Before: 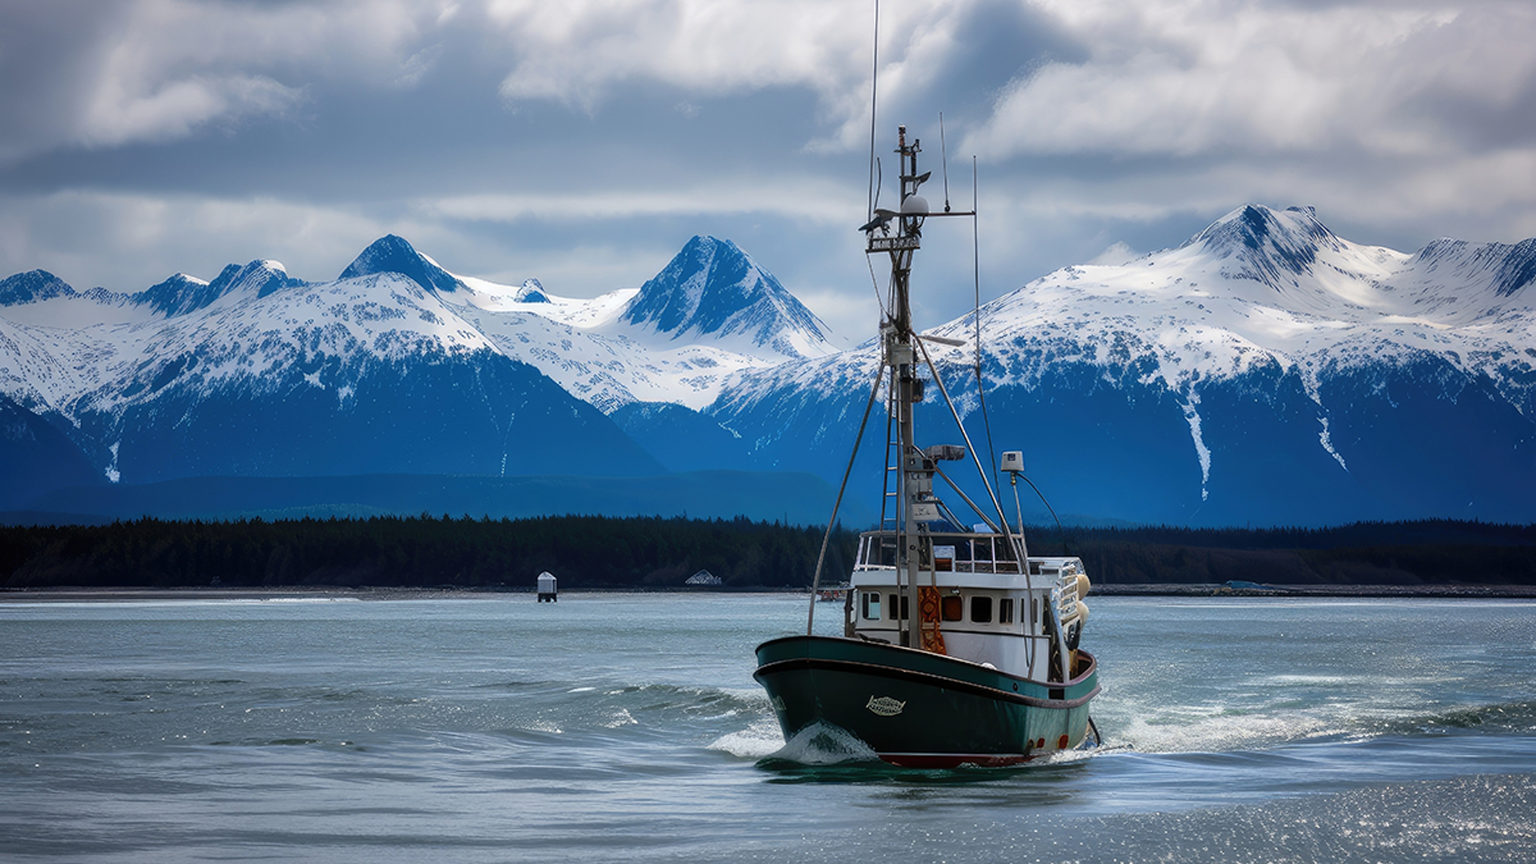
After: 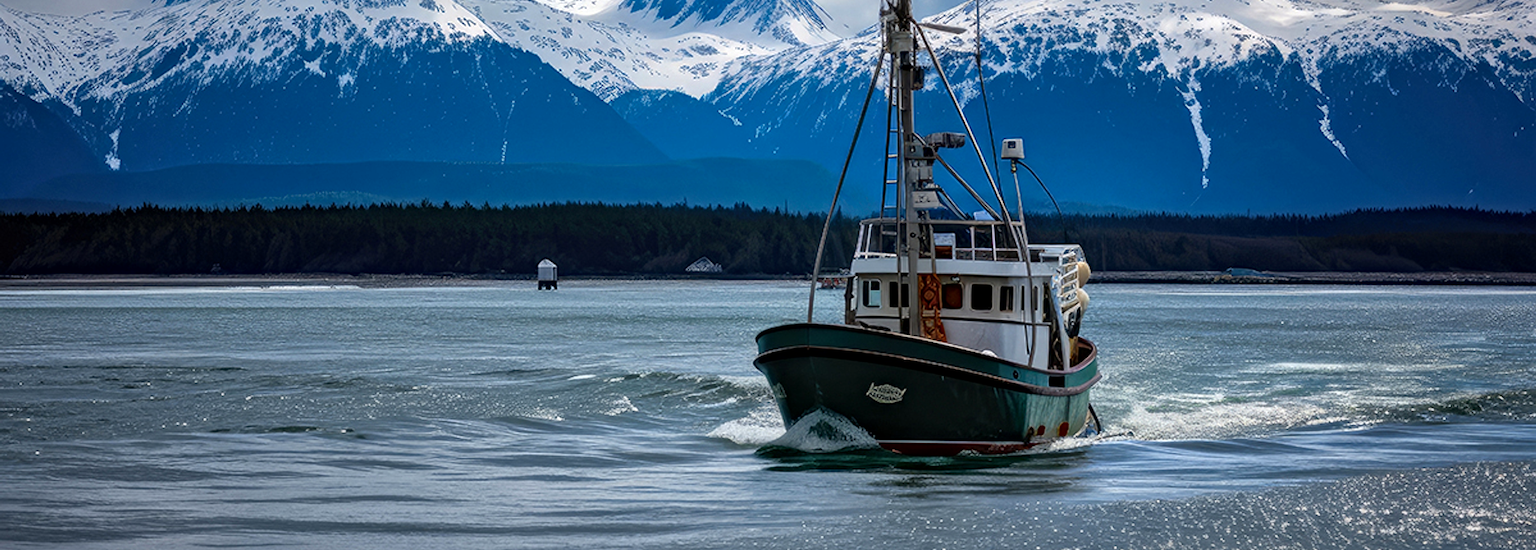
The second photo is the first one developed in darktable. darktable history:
crop and rotate: top 36.255%
haze removal: compatibility mode true, adaptive false
local contrast: mode bilateral grid, contrast 20, coarseness 21, detail 150%, midtone range 0.2
